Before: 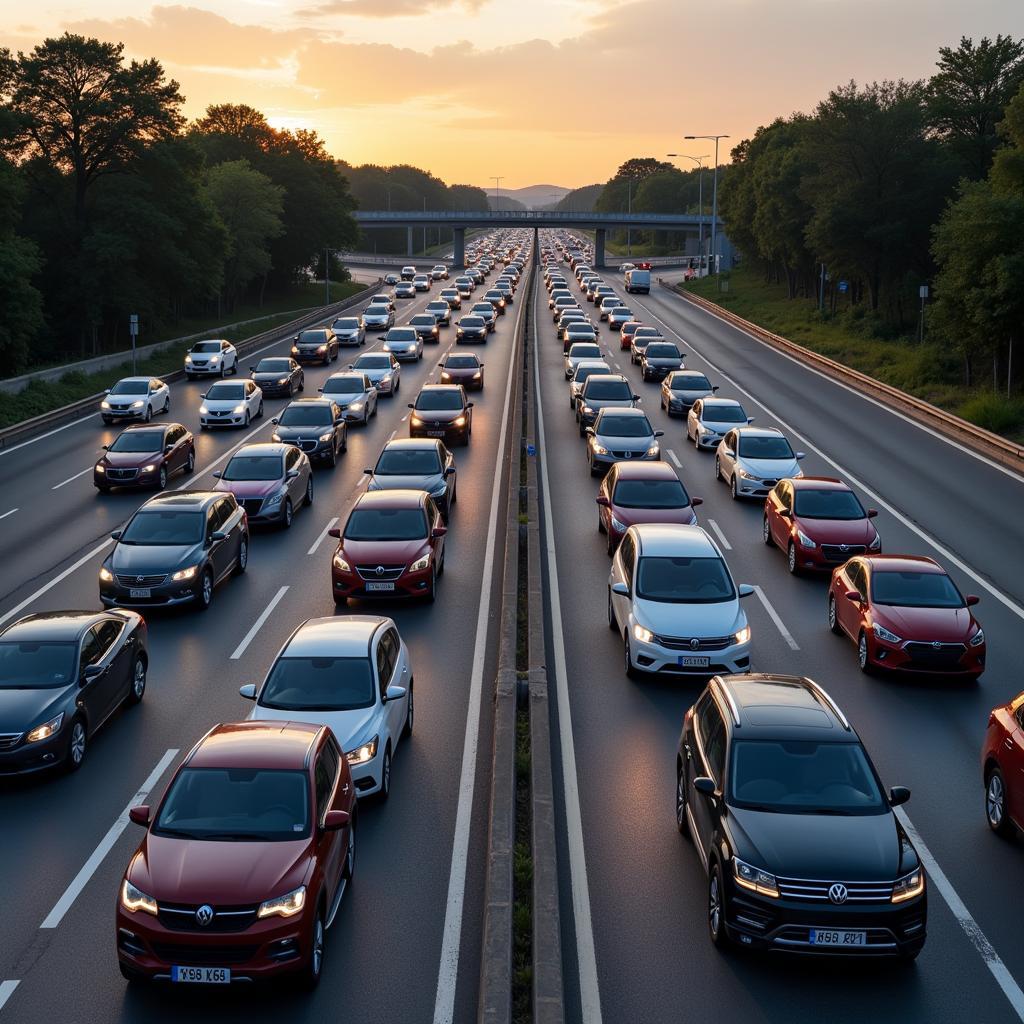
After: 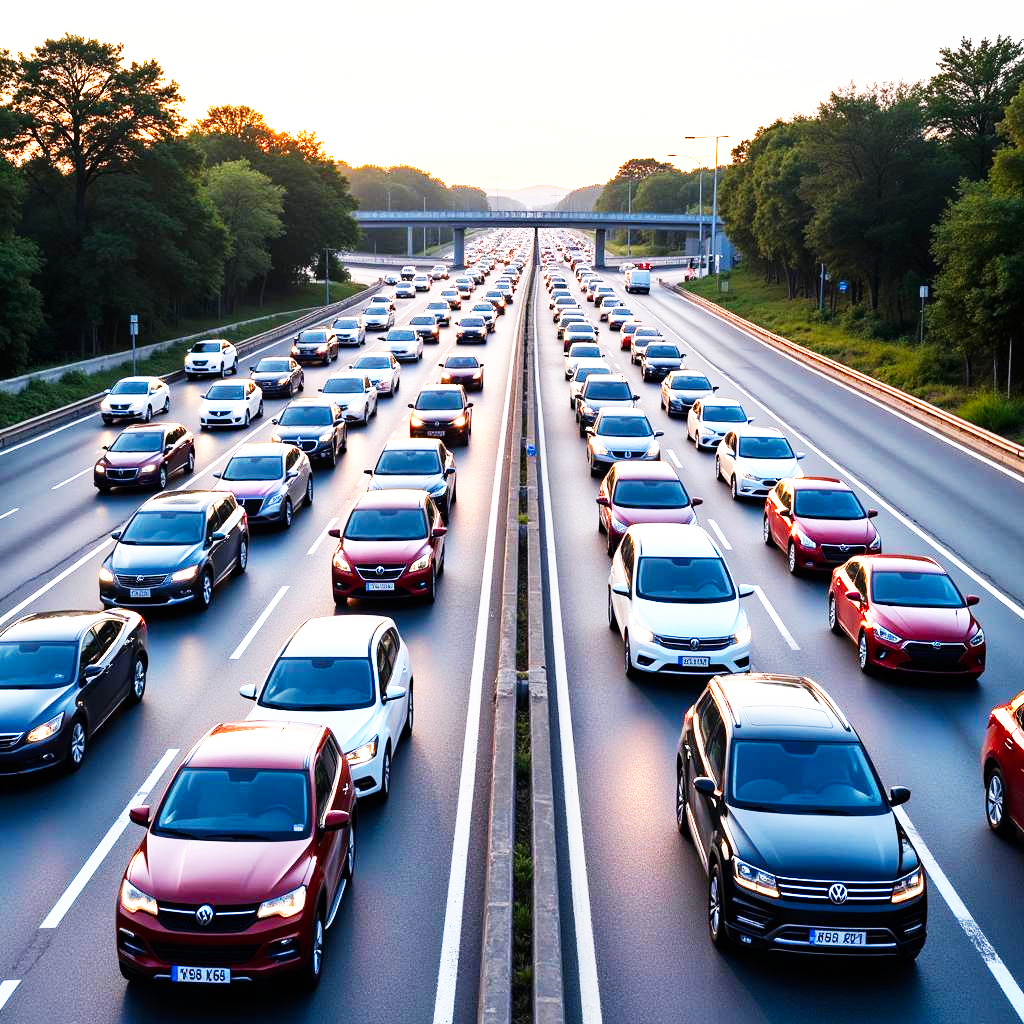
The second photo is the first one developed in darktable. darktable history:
white balance: red 1.009, blue 1.027
color balance: contrast fulcrum 17.78%
exposure: exposure 0.943 EV, compensate highlight preservation false
base curve: curves: ch0 [(0, 0) (0.007, 0.004) (0.027, 0.03) (0.046, 0.07) (0.207, 0.54) (0.442, 0.872) (0.673, 0.972) (1, 1)], preserve colors none
